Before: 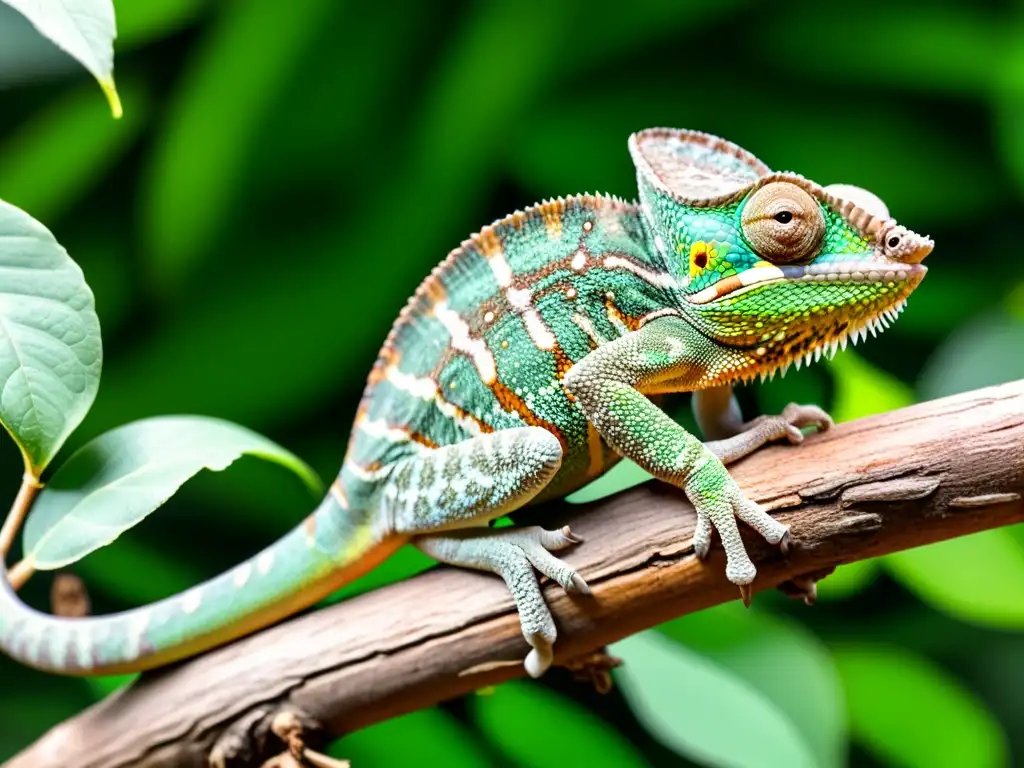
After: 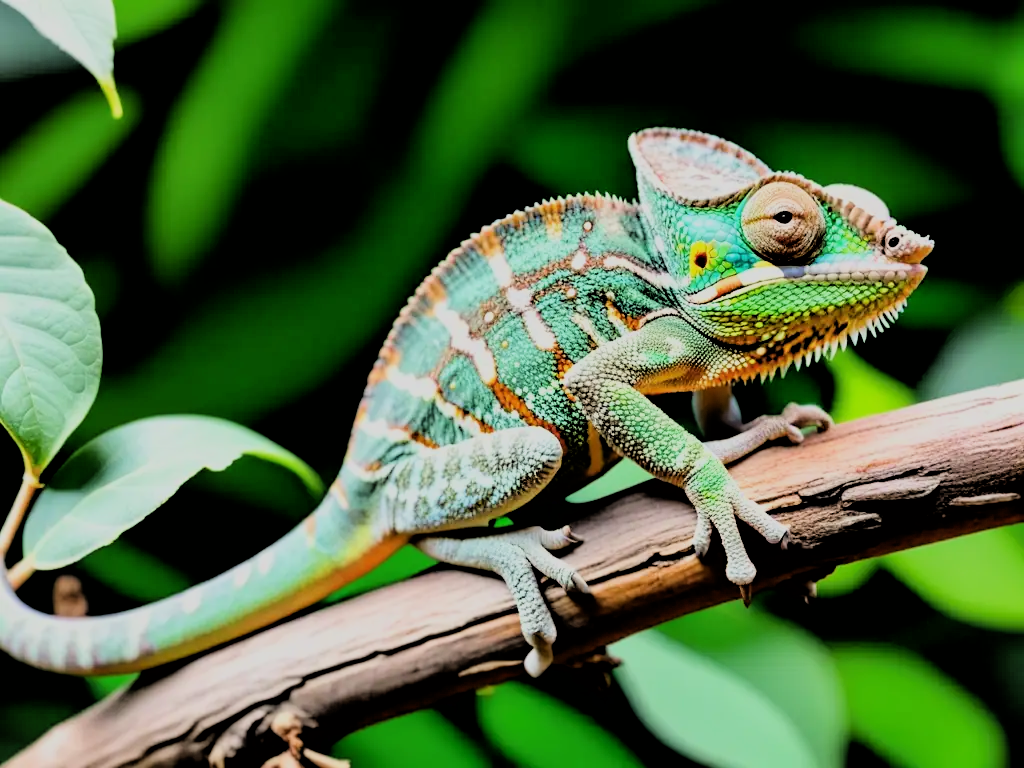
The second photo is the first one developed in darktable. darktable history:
filmic rgb: black relative exposure -2.96 EV, white relative exposure 4.56 EV, hardness 1.74, contrast 1.249, color science v6 (2022)
